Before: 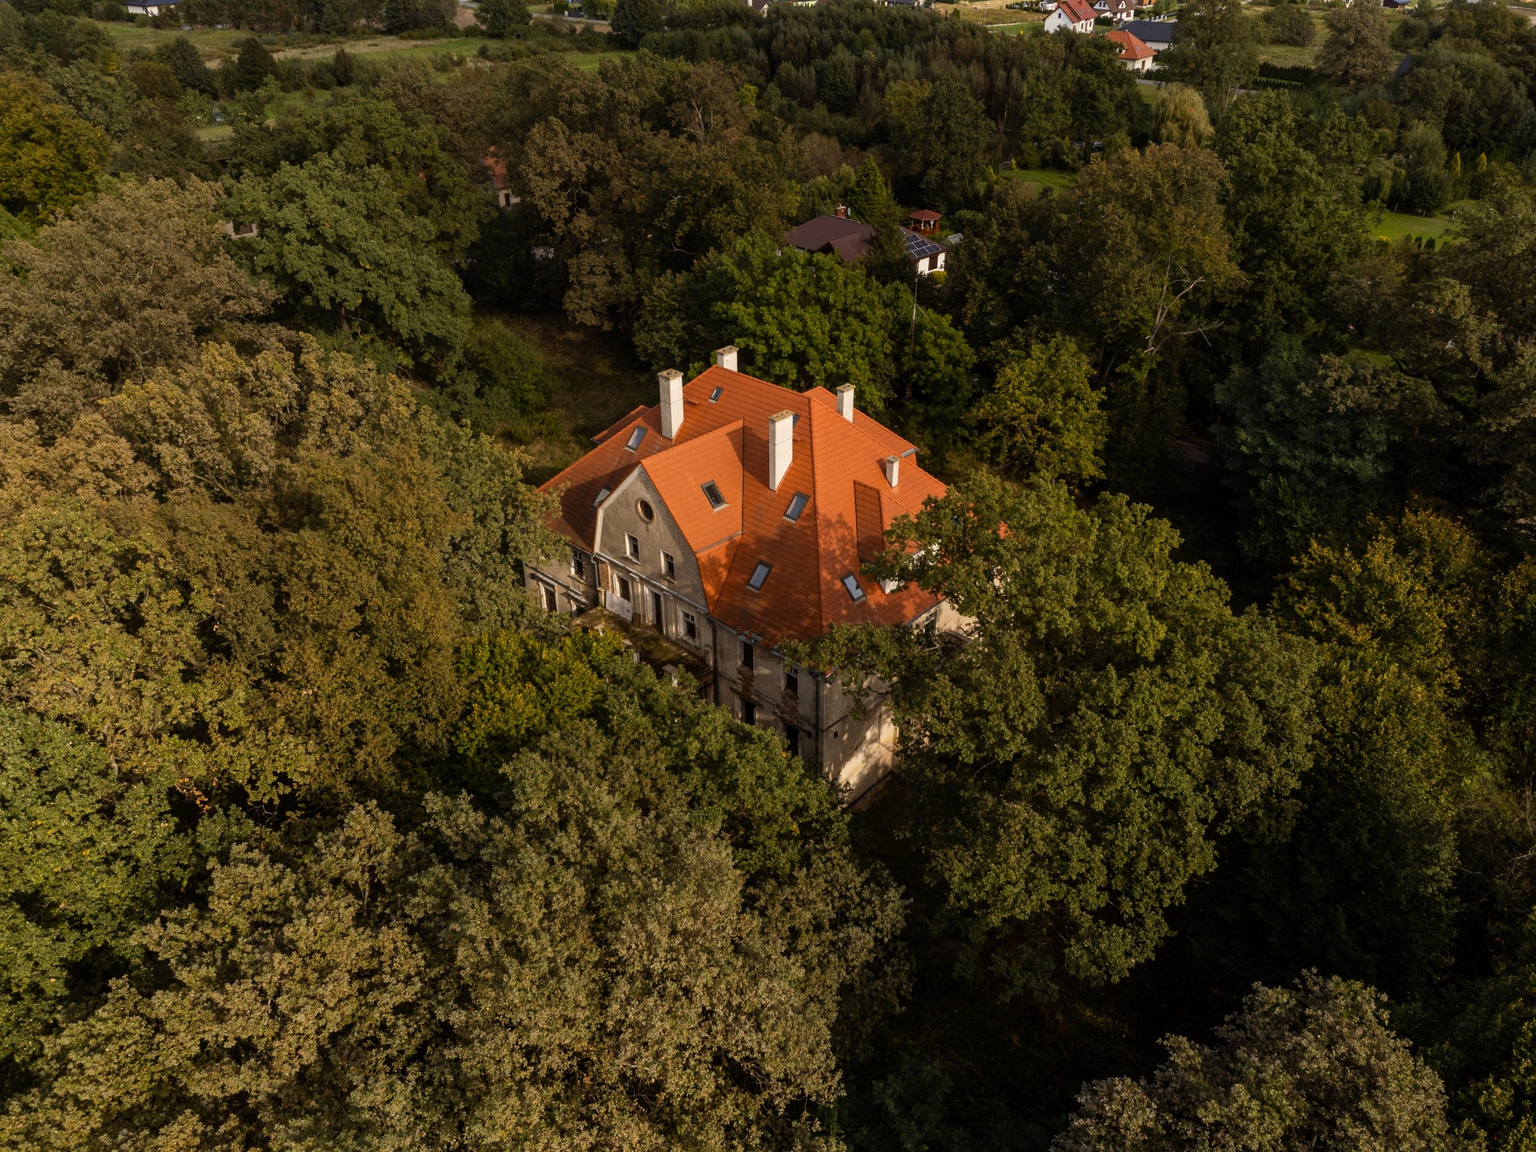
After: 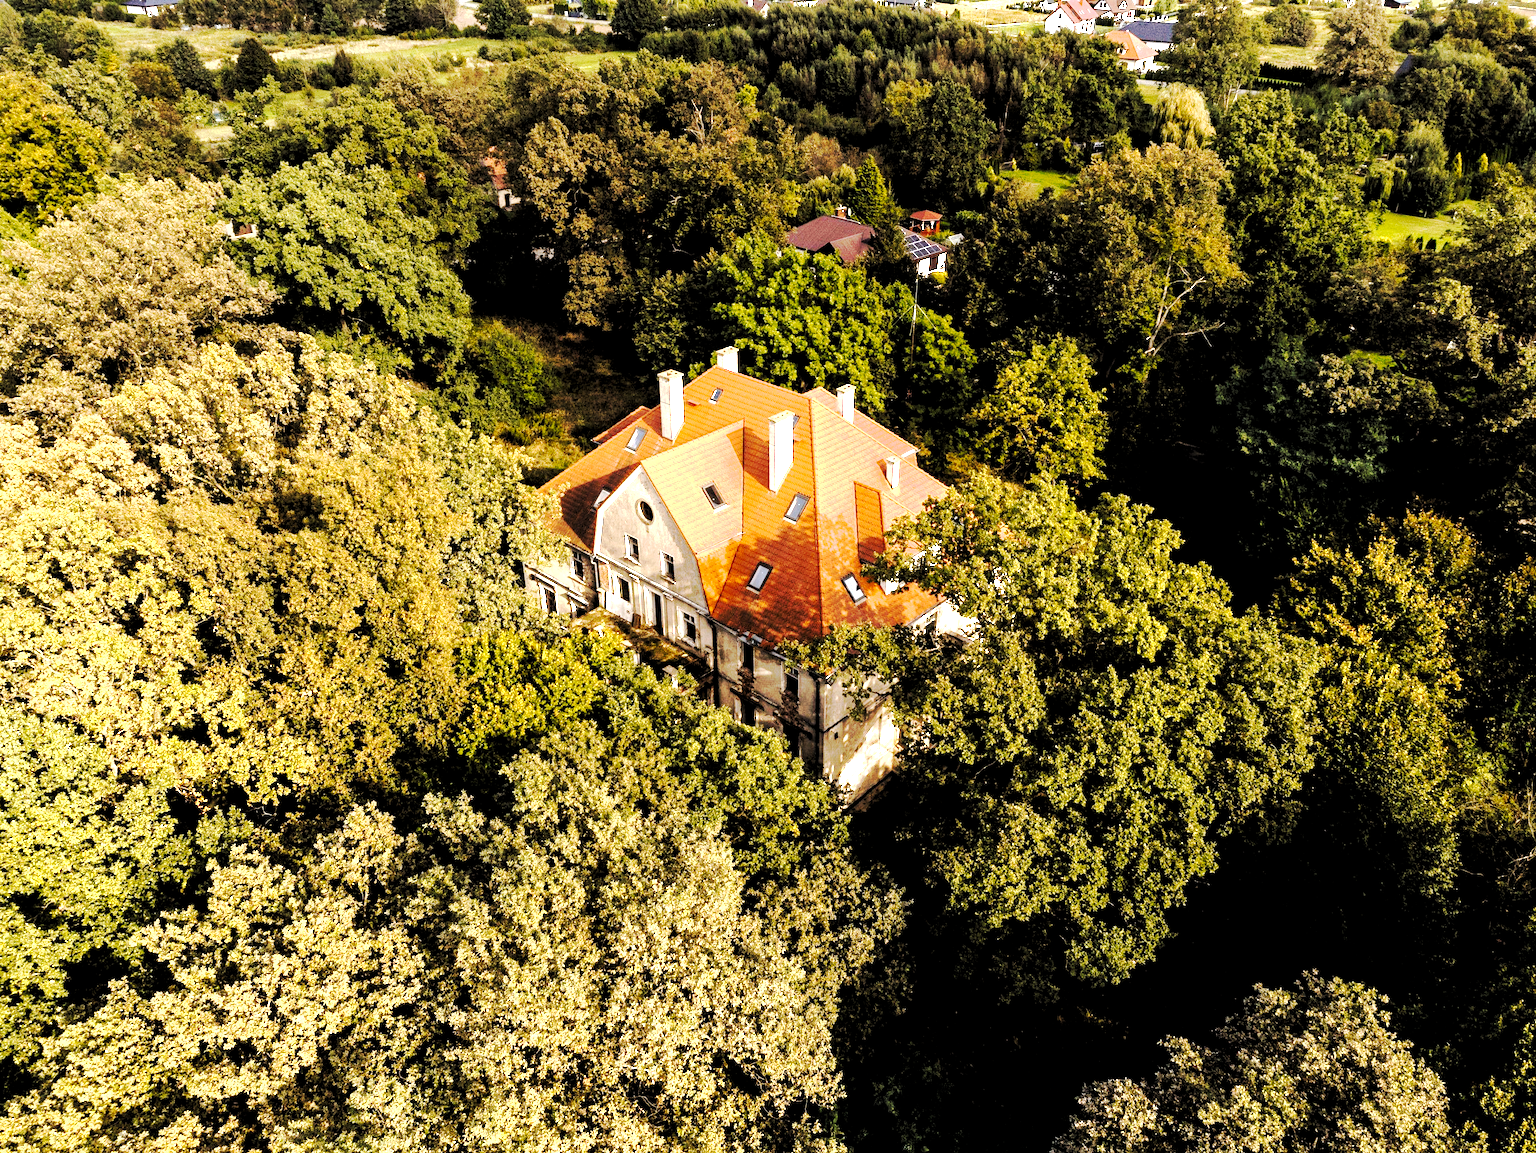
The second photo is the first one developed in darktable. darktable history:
crop and rotate: left 0.105%, bottom 0.003%
local contrast: mode bilateral grid, contrast 20, coarseness 51, detail 120%, midtone range 0.2
tone curve: curves: ch0 [(0, 0) (0.003, 0.015) (0.011, 0.019) (0.025, 0.025) (0.044, 0.039) (0.069, 0.053) (0.1, 0.076) (0.136, 0.107) (0.177, 0.143) (0.224, 0.19) (0.277, 0.253) (0.335, 0.32) (0.399, 0.412) (0.468, 0.524) (0.543, 0.668) (0.623, 0.717) (0.709, 0.769) (0.801, 0.82) (0.898, 0.865) (1, 1)], preserve colors none
levels: levels [0.182, 0.542, 0.902]
exposure: black level correction 0, exposure 2.132 EV, compensate highlight preservation false
